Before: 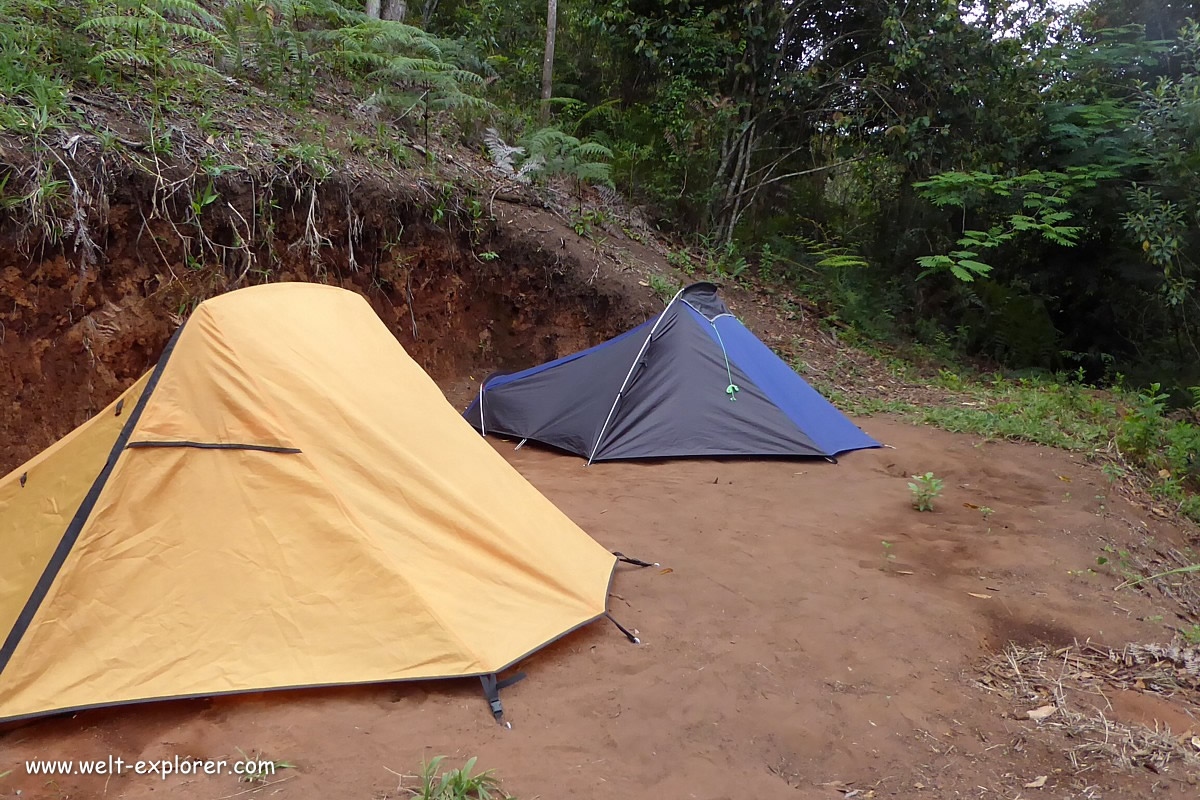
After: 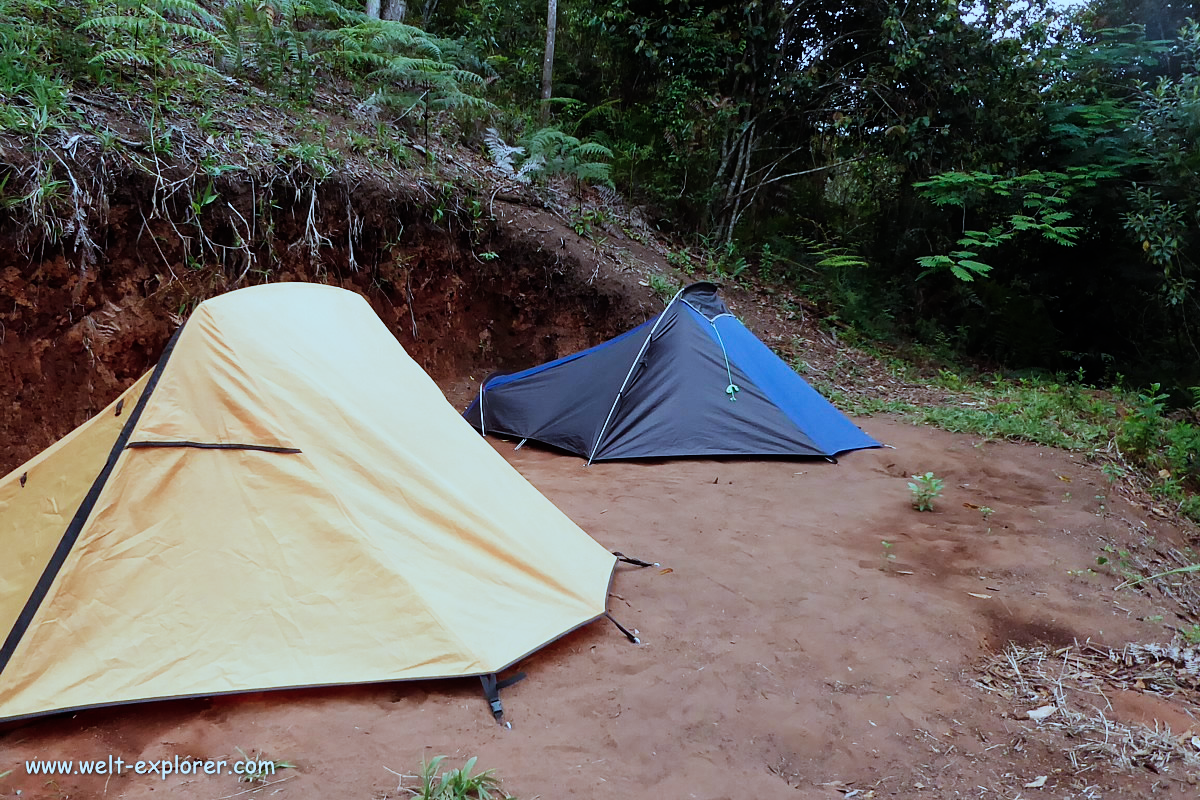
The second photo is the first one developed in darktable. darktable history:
color correction: highlights a* -9.35, highlights b* -23.15
sigmoid: contrast 1.7, skew 0.1, preserve hue 0%, red attenuation 0.1, red rotation 0.035, green attenuation 0.1, green rotation -0.017, blue attenuation 0.15, blue rotation -0.052, base primaries Rec2020
